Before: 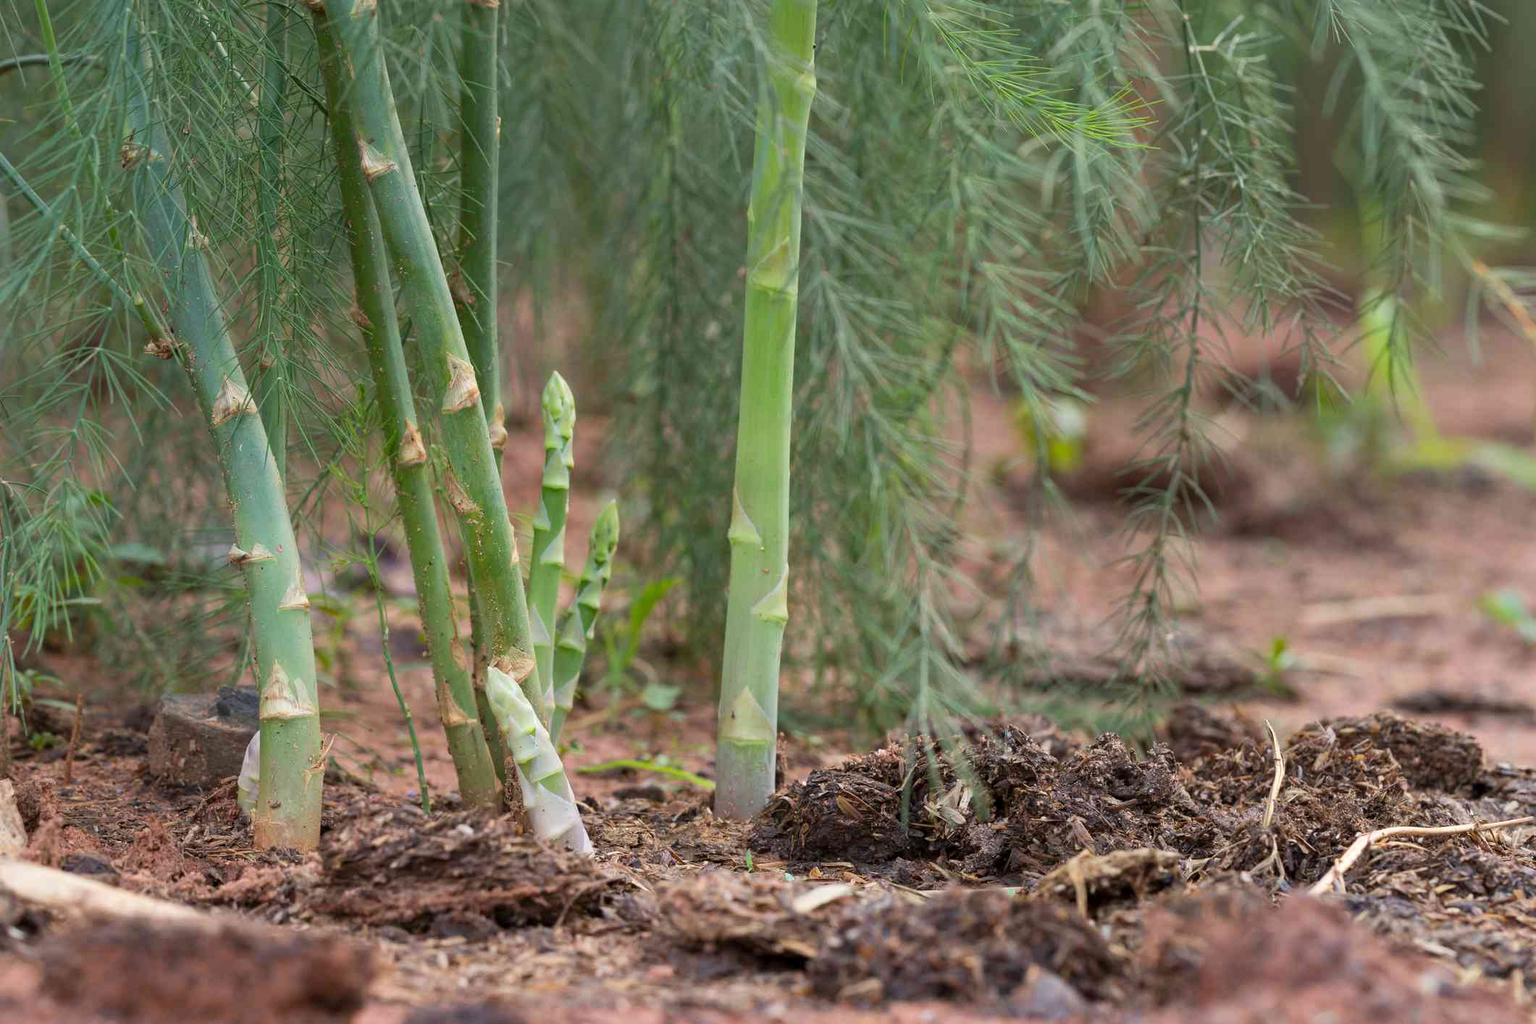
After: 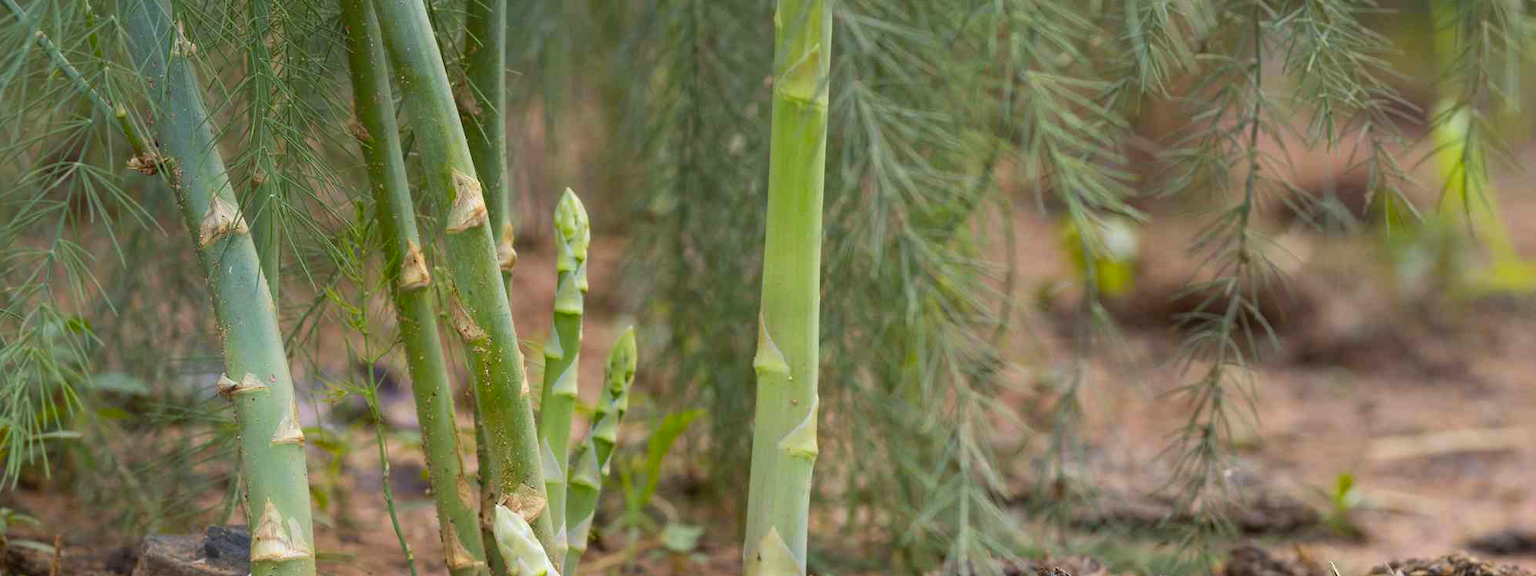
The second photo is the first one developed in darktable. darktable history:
crop: left 1.744%, top 19.225%, right 5.069%, bottom 28.357%
color contrast: green-magenta contrast 0.85, blue-yellow contrast 1.25, unbound 0
